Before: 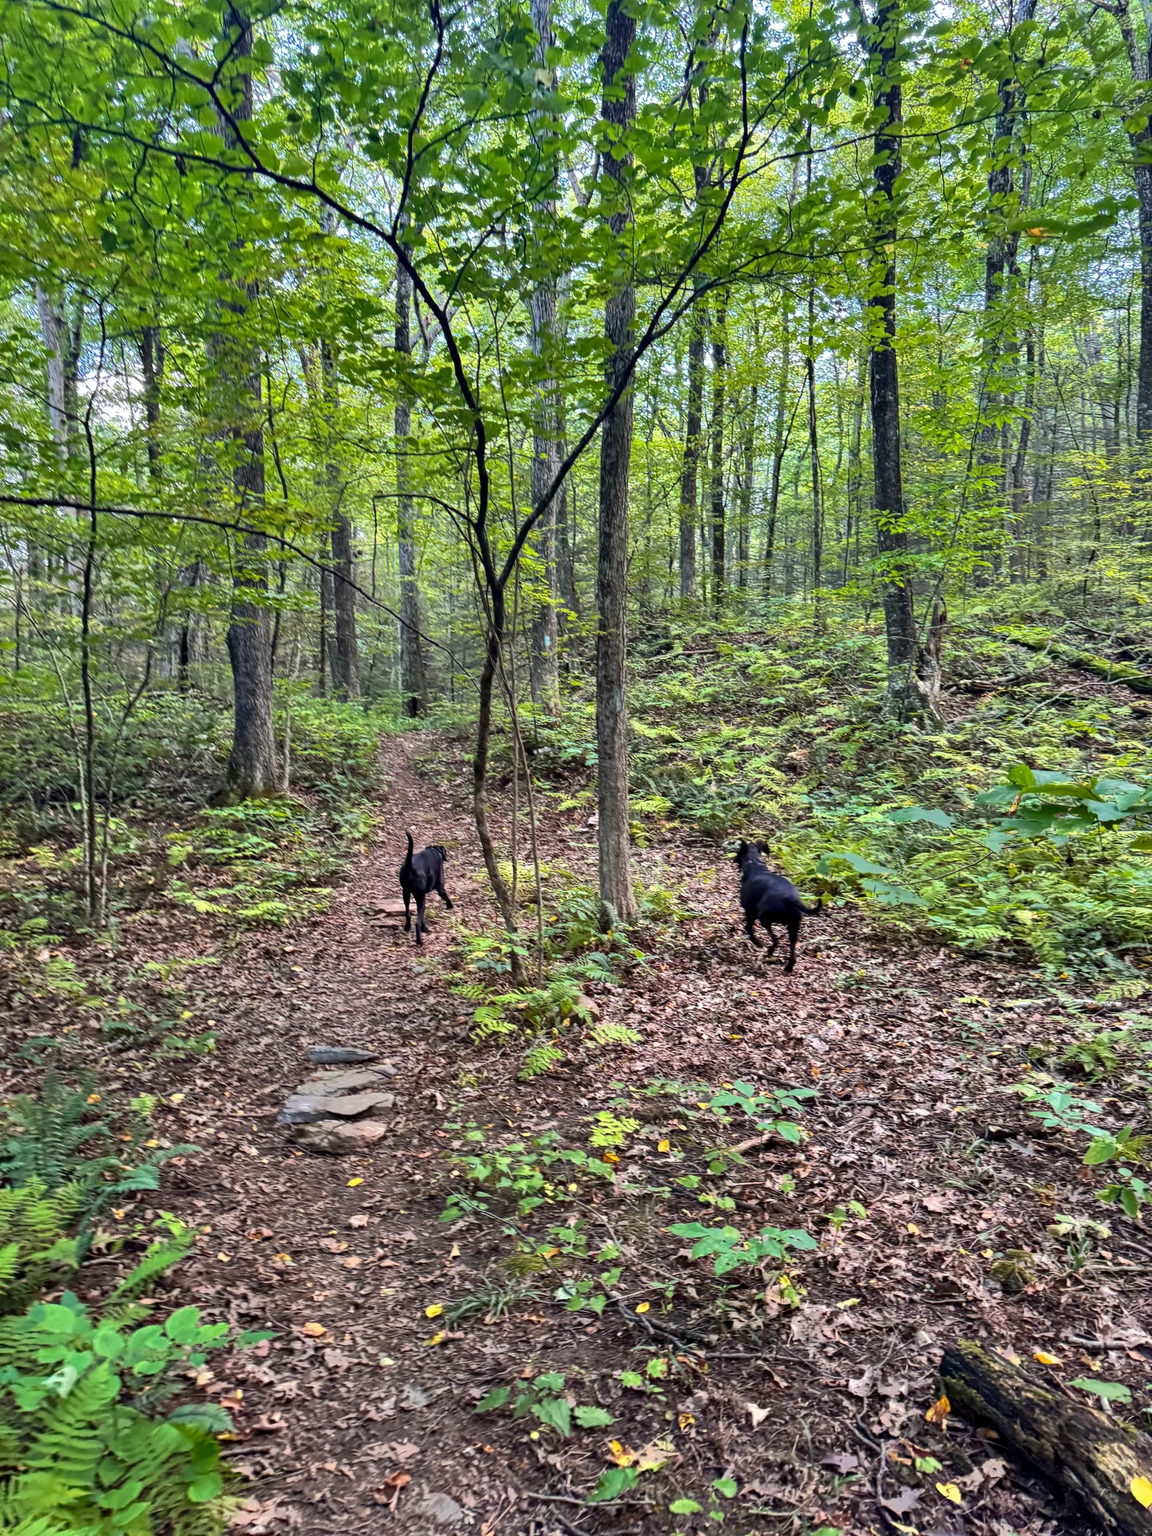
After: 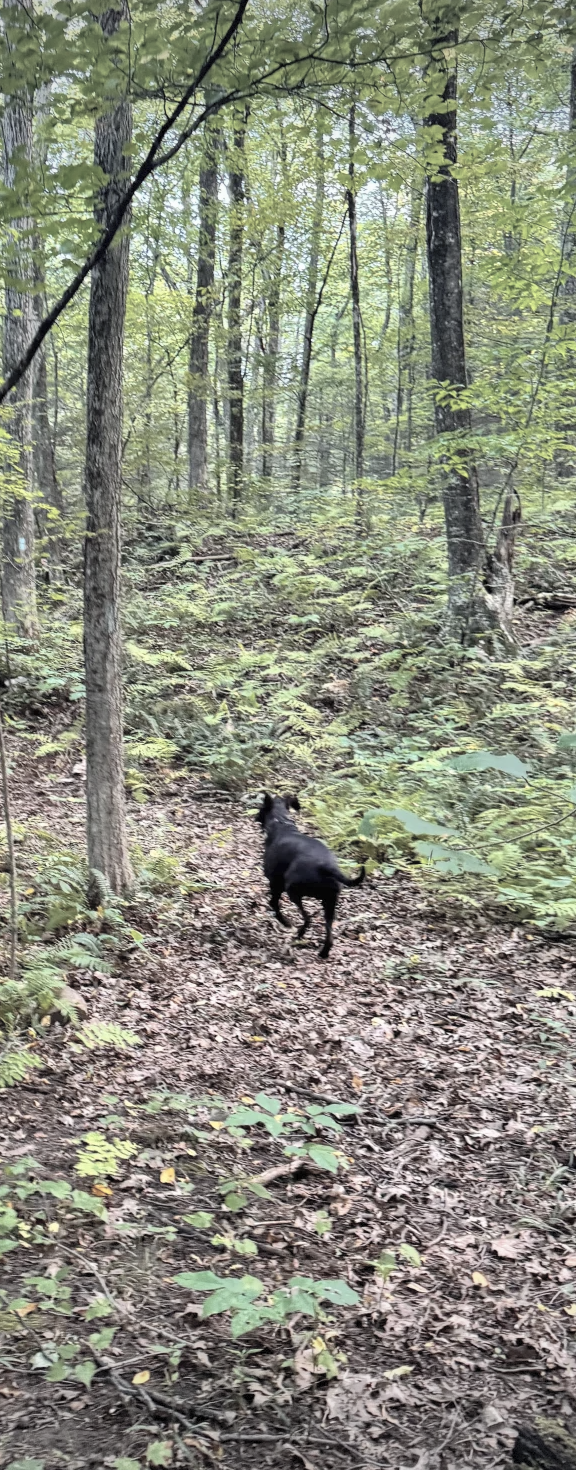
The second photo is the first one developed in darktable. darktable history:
contrast brightness saturation: brightness 0.188, saturation -0.5
vignetting: fall-off start 85.18%, fall-off radius 79.64%, width/height ratio 1.223, dithering 8-bit output, unbound false
crop: left 46.022%, top 13.403%, right 13.955%, bottom 9.986%
